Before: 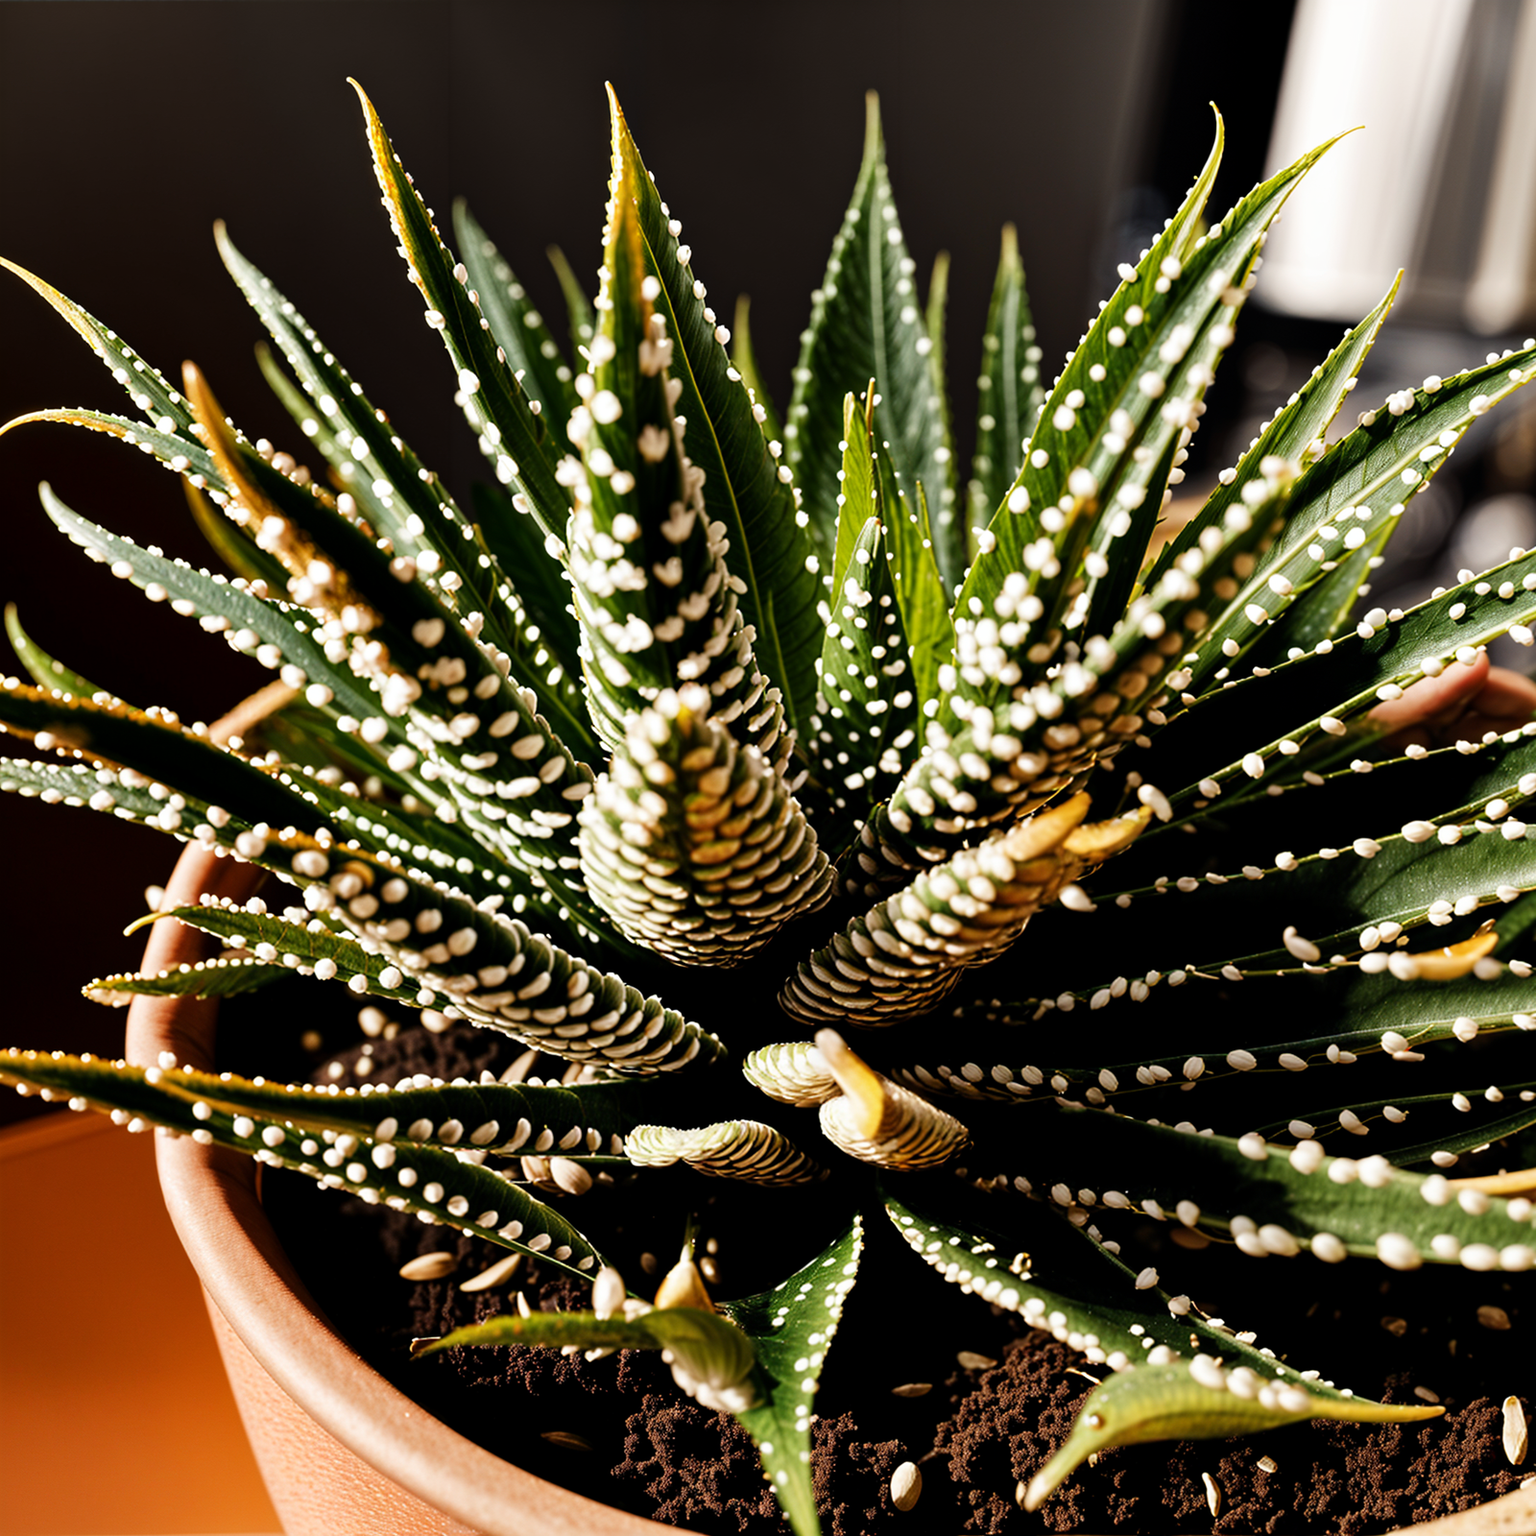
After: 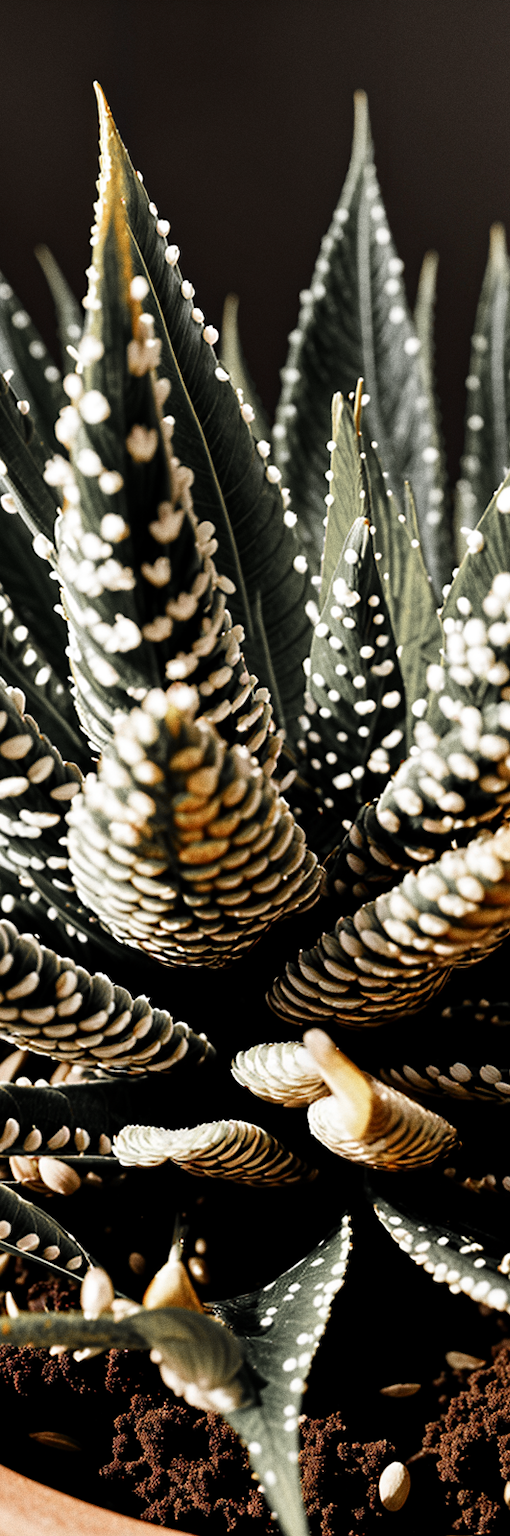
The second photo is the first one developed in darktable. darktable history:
crop: left 33.36%, right 33.36%
grain: on, module defaults
color zones: curves: ch1 [(0, 0.638) (0.193, 0.442) (0.286, 0.15) (0.429, 0.14) (0.571, 0.142) (0.714, 0.154) (0.857, 0.175) (1, 0.638)]
